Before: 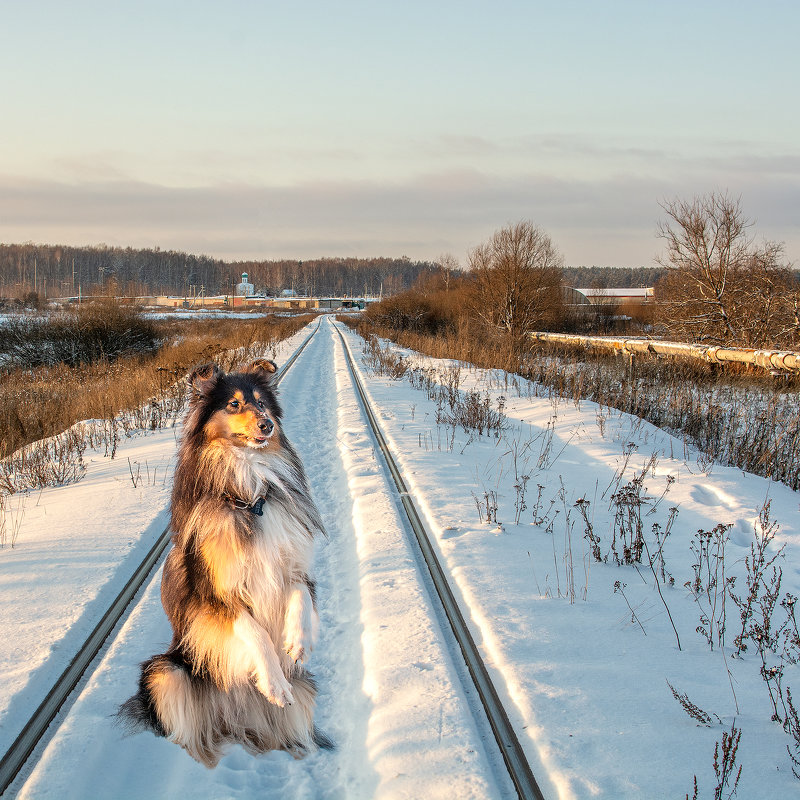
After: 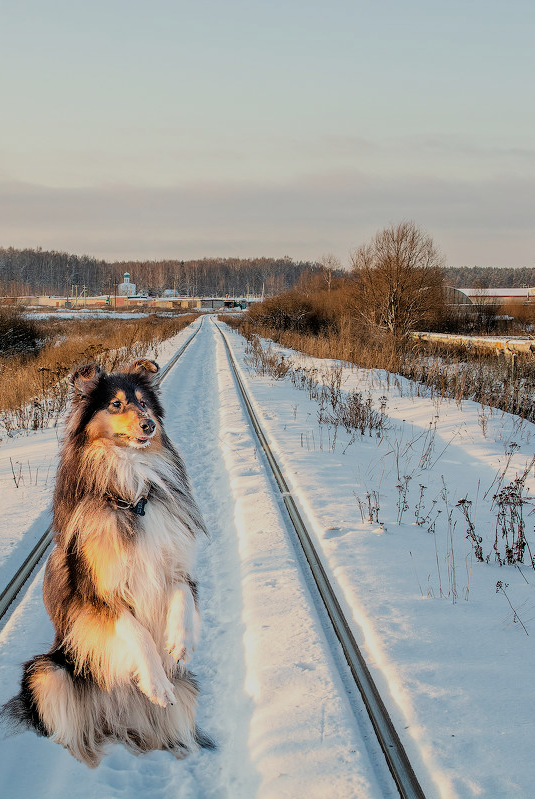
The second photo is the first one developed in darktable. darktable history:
filmic rgb: black relative exposure -7.65 EV, white relative exposure 4.56 EV, threshold 5.99 EV, hardness 3.61, enable highlight reconstruction true
crop and rotate: left 14.914%, right 18.192%
